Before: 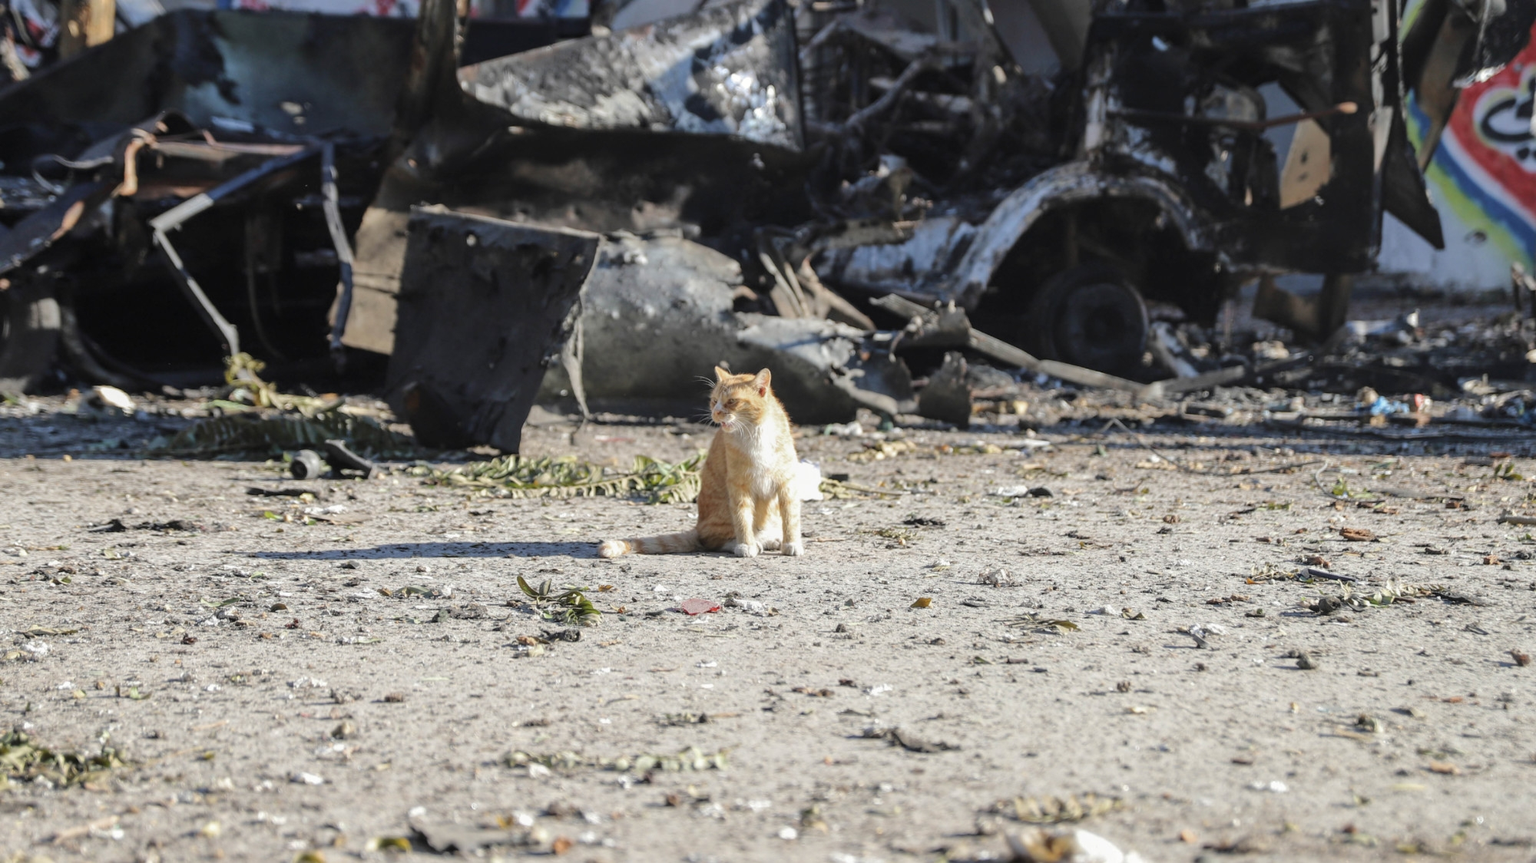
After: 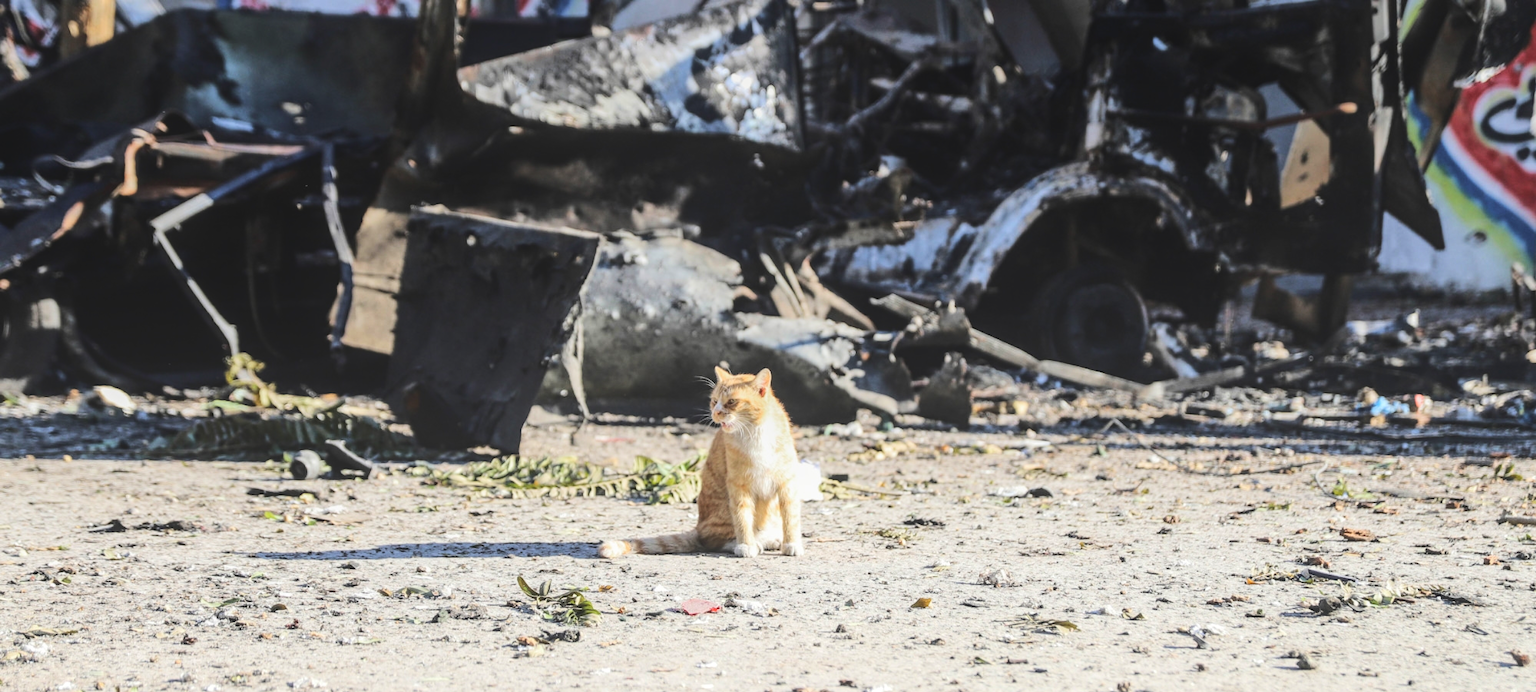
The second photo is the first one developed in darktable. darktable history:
local contrast: highlights 49%, shadows 7%, detail 100%
crop: bottom 19.721%
tone equalizer: -8 EV -0.443 EV, -7 EV -0.383 EV, -6 EV -0.321 EV, -5 EV -0.196 EV, -3 EV 0.251 EV, -2 EV 0.316 EV, -1 EV 0.389 EV, +0 EV 0.434 EV, edges refinement/feathering 500, mask exposure compensation -1.57 EV, preserve details no
tone curve: curves: ch0 [(0, 0.028) (0.037, 0.05) (0.123, 0.114) (0.19, 0.176) (0.269, 0.27) (0.48, 0.57) (0.595, 0.695) (0.718, 0.823) (0.855, 0.913) (1, 0.982)]; ch1 [(0, 0) (0.243, 0.245) (0.422, 0.415) (0.493, 0.495) (0.508, 0.506) (0.536, 0.538) (0.569, 0.58) (0.611, 0.644) (0.769, 0.807) (1, 1)]; ch2 [(0, 0) (0.249, 0.216) (0.349, 0.321) (0.424, 0.442) (0.476, 0.483) (0.498, 0.499) (0.517, 0.519) (0.532, 0.547) (0.569, 0.608) (0.614, 0.661) (0.706, 0.75) (0.808, 0.809) (0.991, 0.968)], color space Lab, linked channels, preserve colors none
